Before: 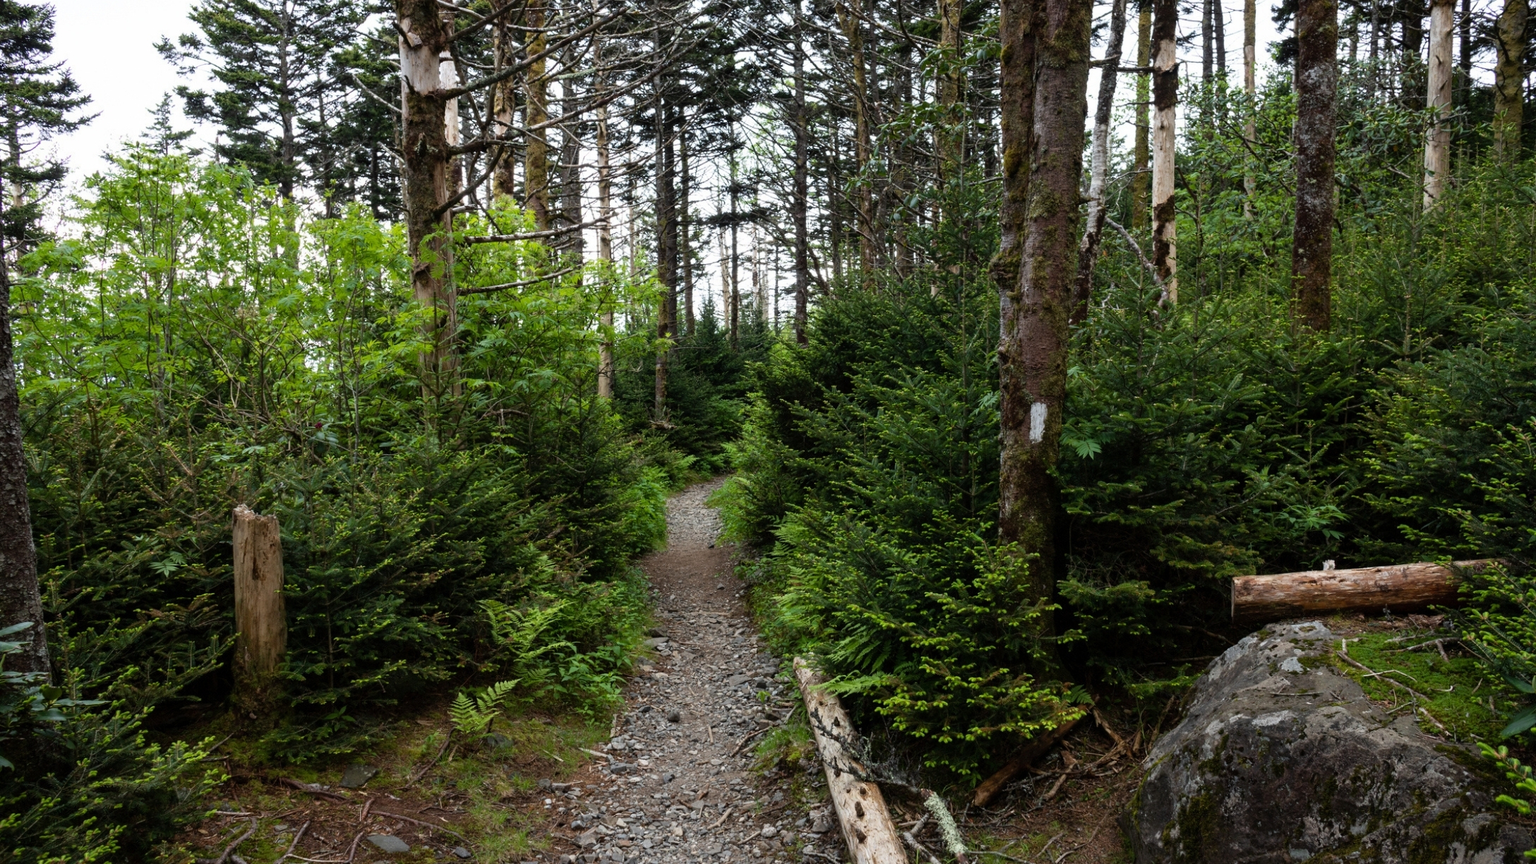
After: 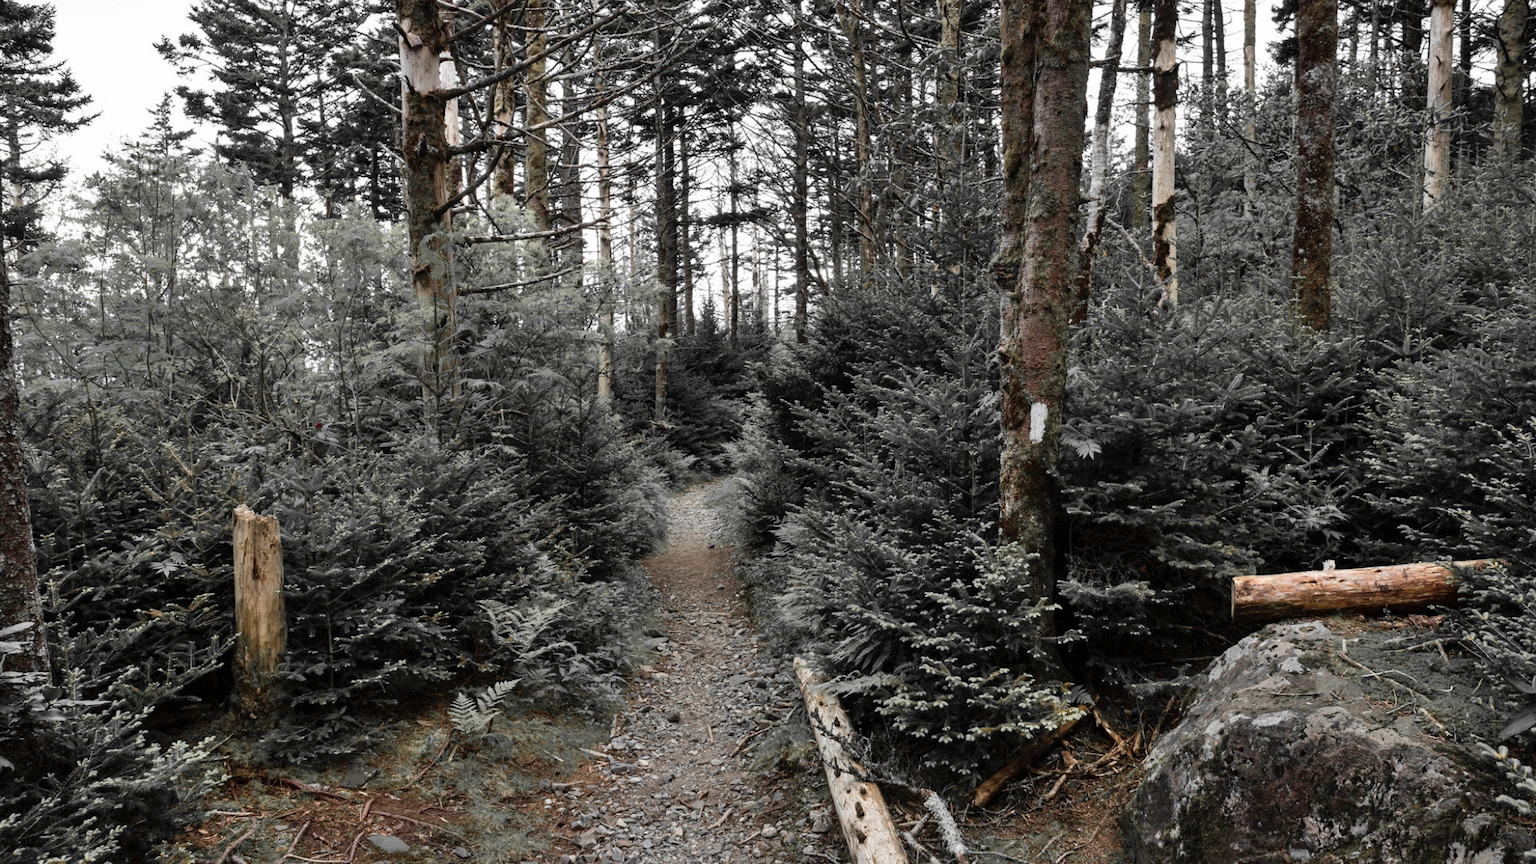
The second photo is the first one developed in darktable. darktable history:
color zones: curves: ch0 [(0, 0.447) (0.184, 0.543) (0.323, 0.476) (0.429, 0.445) (0.571, 0.443) (0.714, 0.451) (0.857, 0.452) (1, 0.447)]; ch1 [(0, 0.464) (0.176, 0.46) (0.287, 0.177) (0.429, 0.002) (0.571, 0) (0.714, 0) (0.857, 0) (1, 0.464)], mix 20%
shadows and highlights: soften with gaussian
